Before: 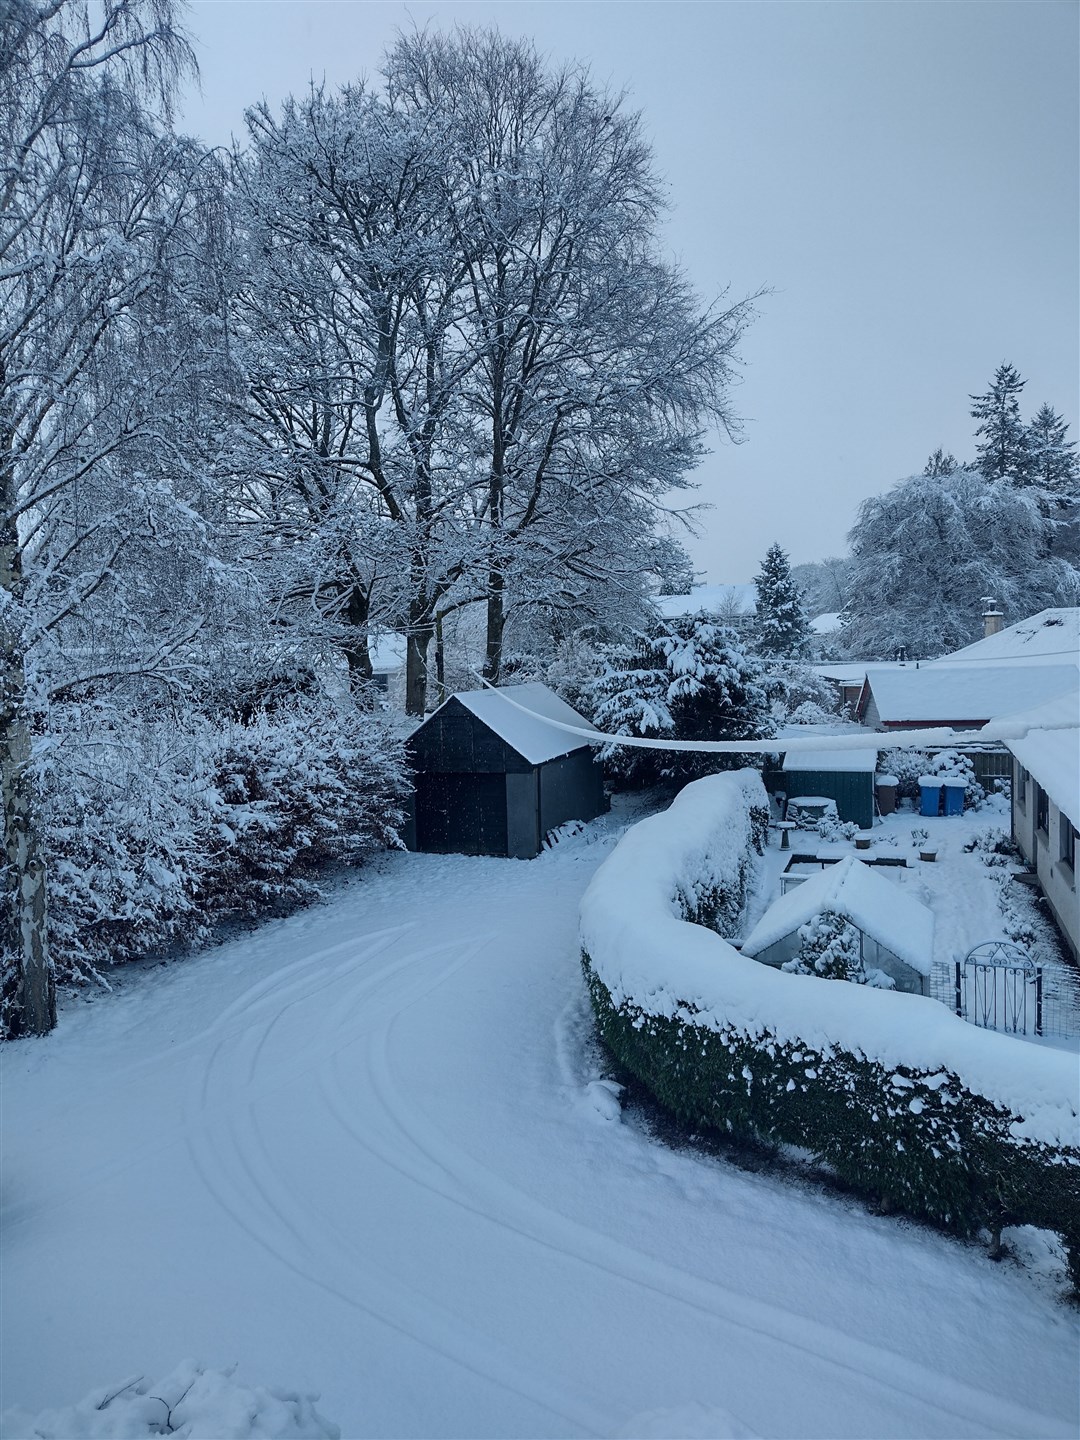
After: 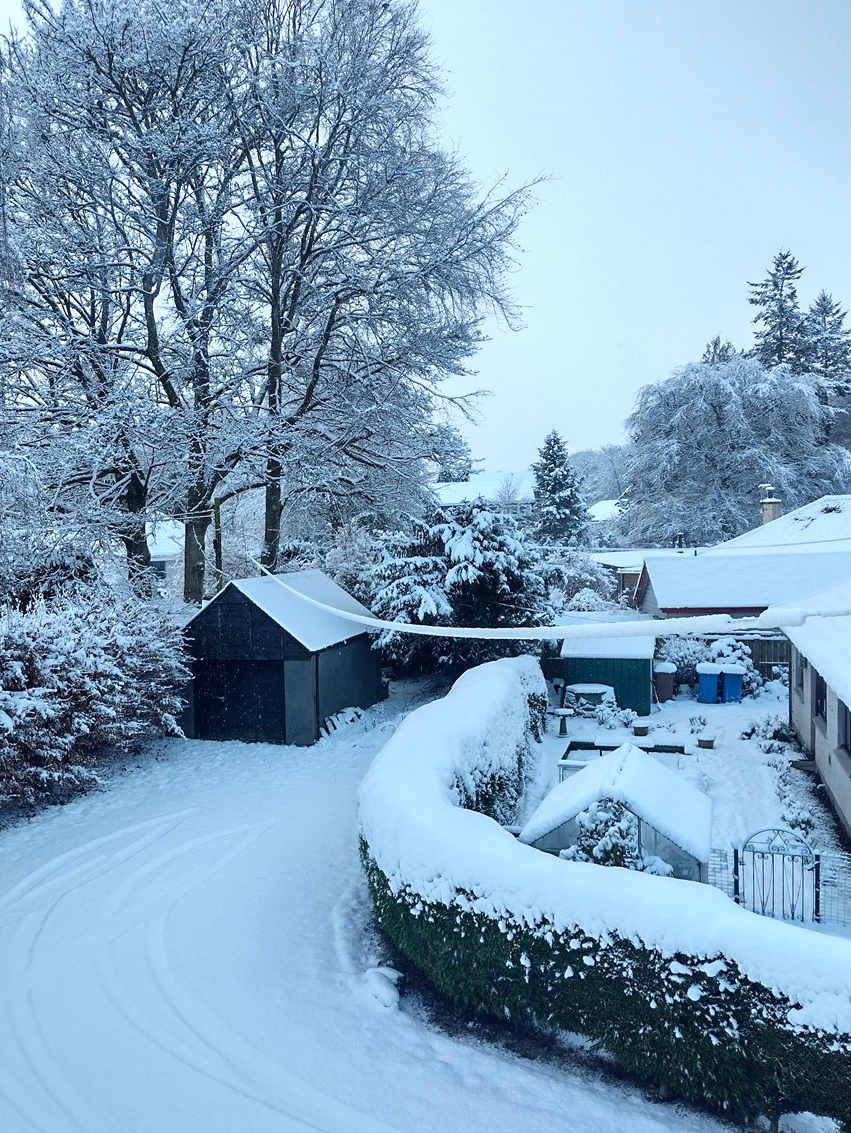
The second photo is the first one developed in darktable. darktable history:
crop and rotate: left 20.74%, top 7.912%, right 0.375%, bottom 13.378%
exposure: black level correction 0, exposure 0.7 EV, compensate exposure bias true, compensate highlight preservation false
color calibration: output colorfulness [0, 0.315, 0, 0], x 0.341, y 0.355, temperature 5166 K
